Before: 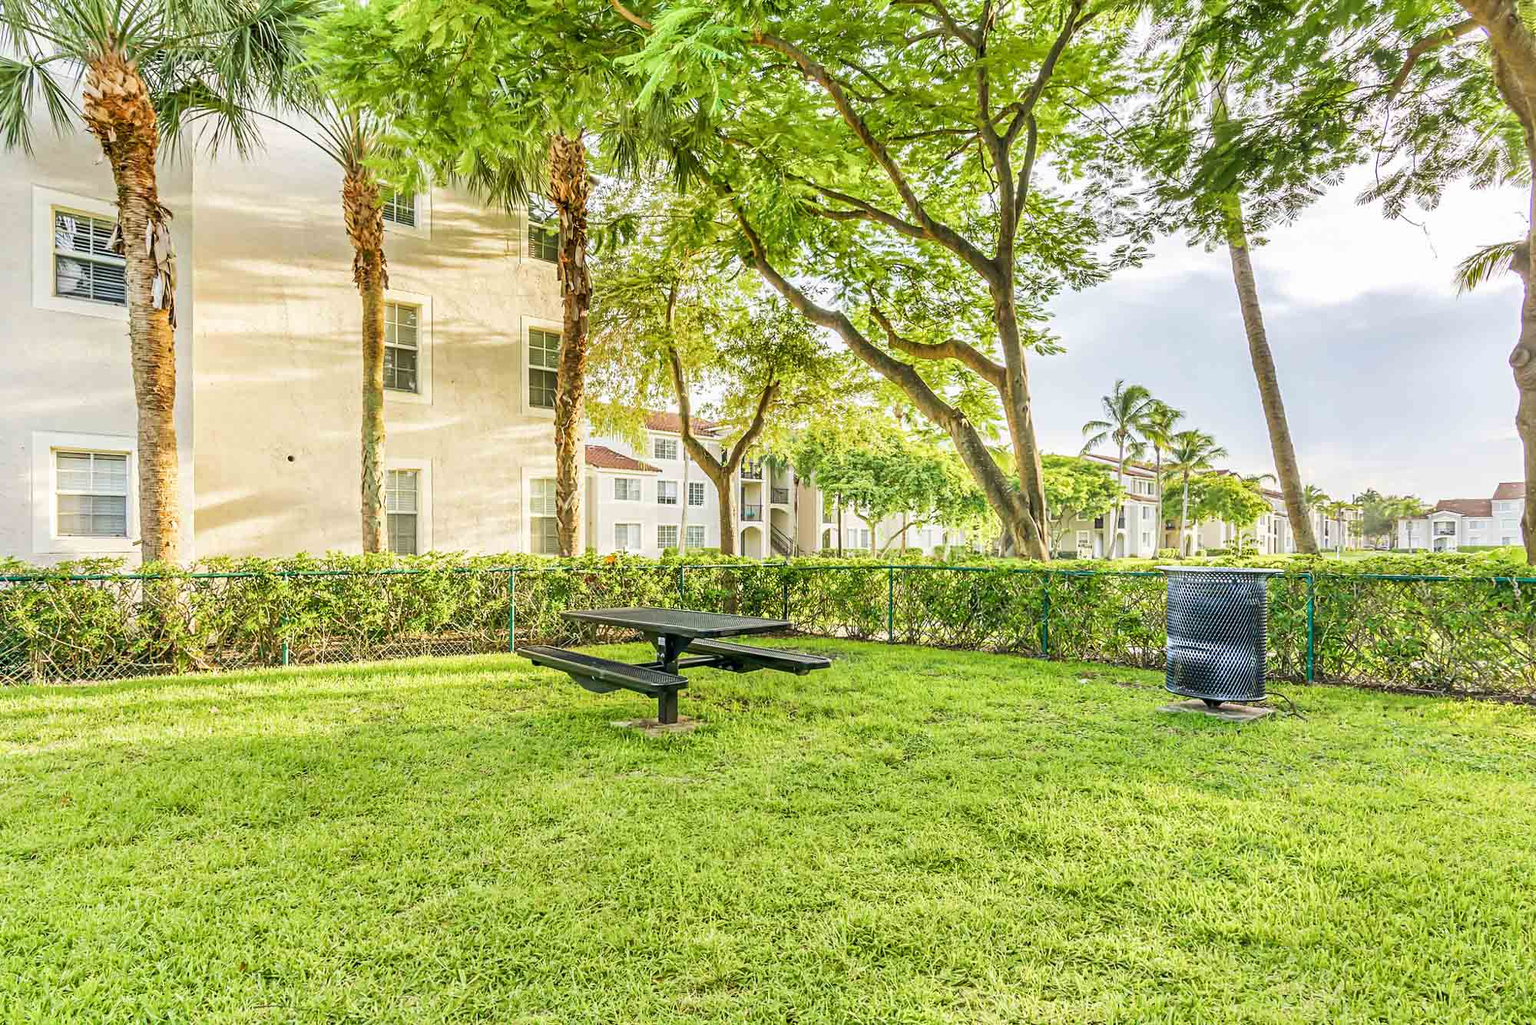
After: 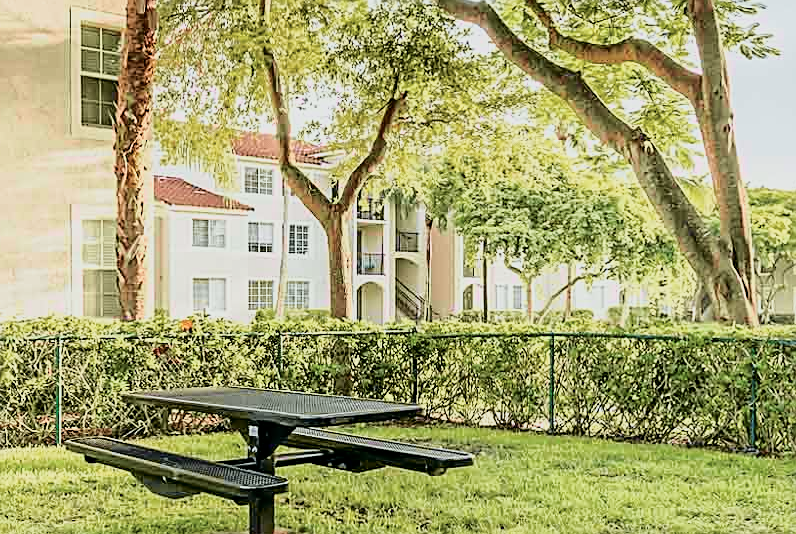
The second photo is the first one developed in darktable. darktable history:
tone curve: curves: ch0 [(0, 0) (0.105, 0.068) (0.195, 0.162) (0.283, 0.283) (0.384, 0.404) (0.485, 0.531) (0.638, 0.681) (0.795, 0.879) (1, 0.977)]; ch1 [(0, 0) (0.161, 0.092) (0.35, 0.33) (0.379, 0.401) (0.456, 0.469) (0.504, 0.501) (0.512, 0.523) (0.58, 0.597) (0.635, 0.646) (1, 1)]; ch2 [(0, 0) (0.371, 0.362) (0.437, 0.437) (0.5, 0.5) (0.53, 0.523) (0.56, 0.58) (0.622, 0.606) (1, 1)], color space Lab, independent channels, preserve colors none
sharpen: on, module defaults
crop: left 30.412%, top 30.303%, right 29.777%, bottom 29.629%
exposure: exposure -0.043 EV, compensate exposure bias true, compensate highlight preservation false
filmic rgb: black relative exposure -7.65 EV, white relative exposure 4.56 EV, hardness 3.61
